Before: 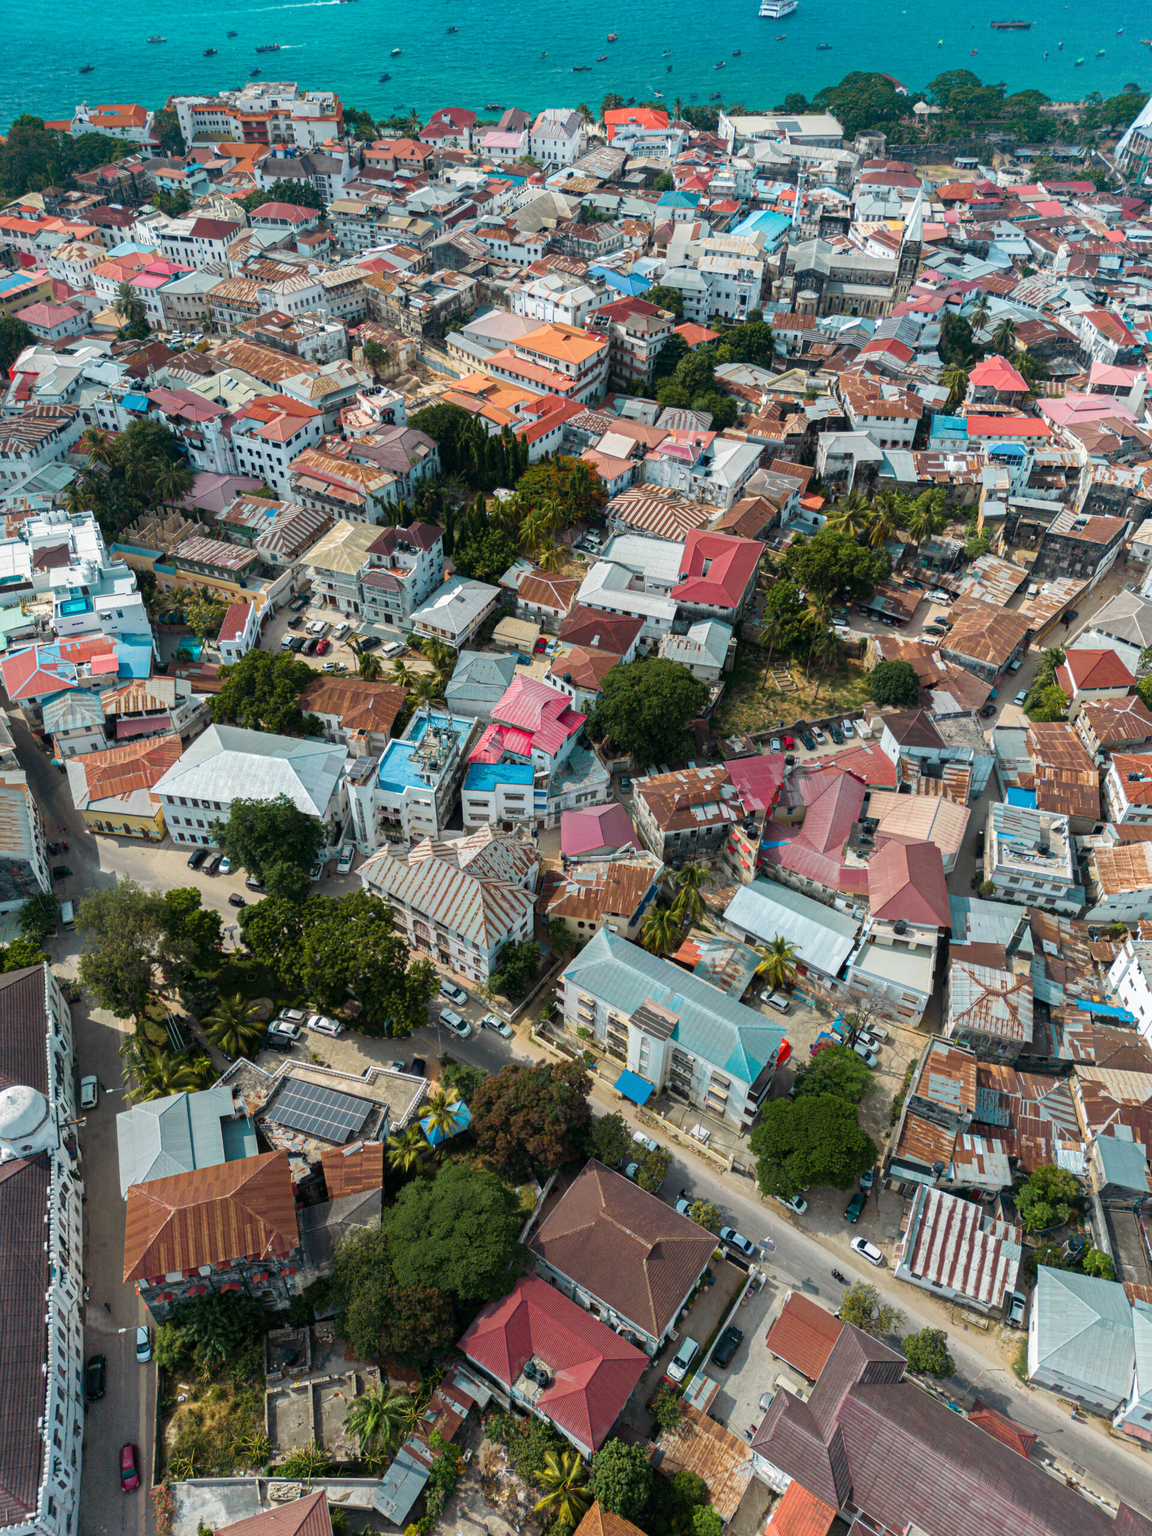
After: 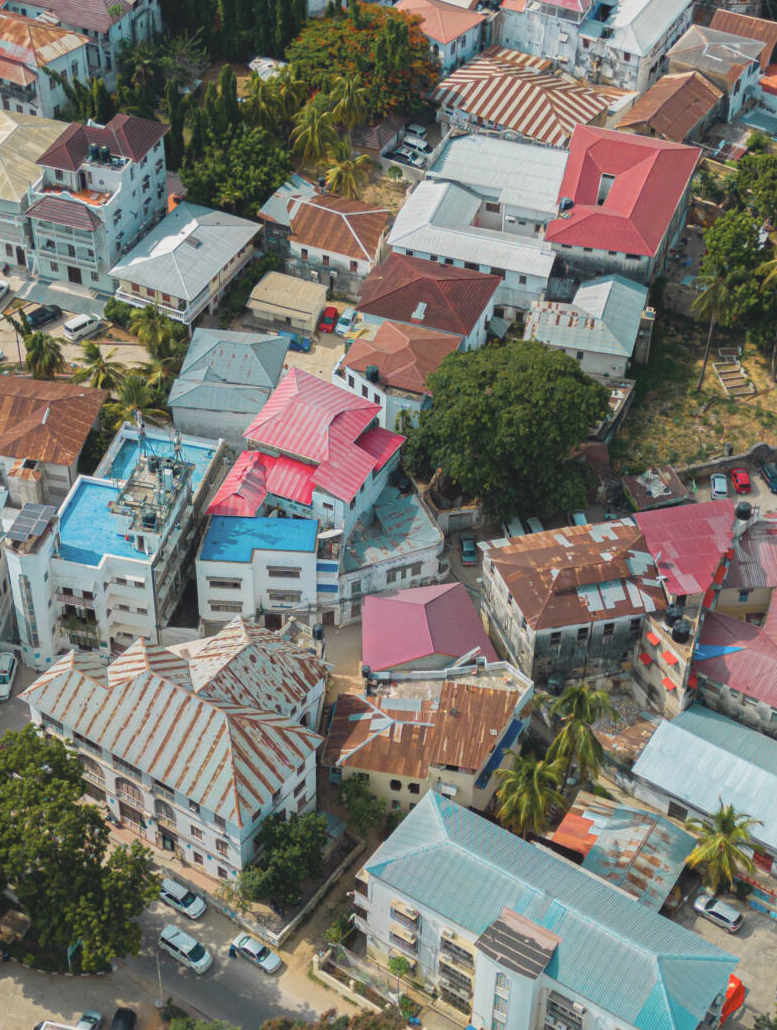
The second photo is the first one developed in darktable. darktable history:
crop: left 29.845%, top 29.547%, right 29.674%, bottom 30.204%
exposure: exposure 0.077 EV, compensate highlight preservation false
contrast brightness saturation: contrast -0.168, brightness 0.051, saturation -0.13
